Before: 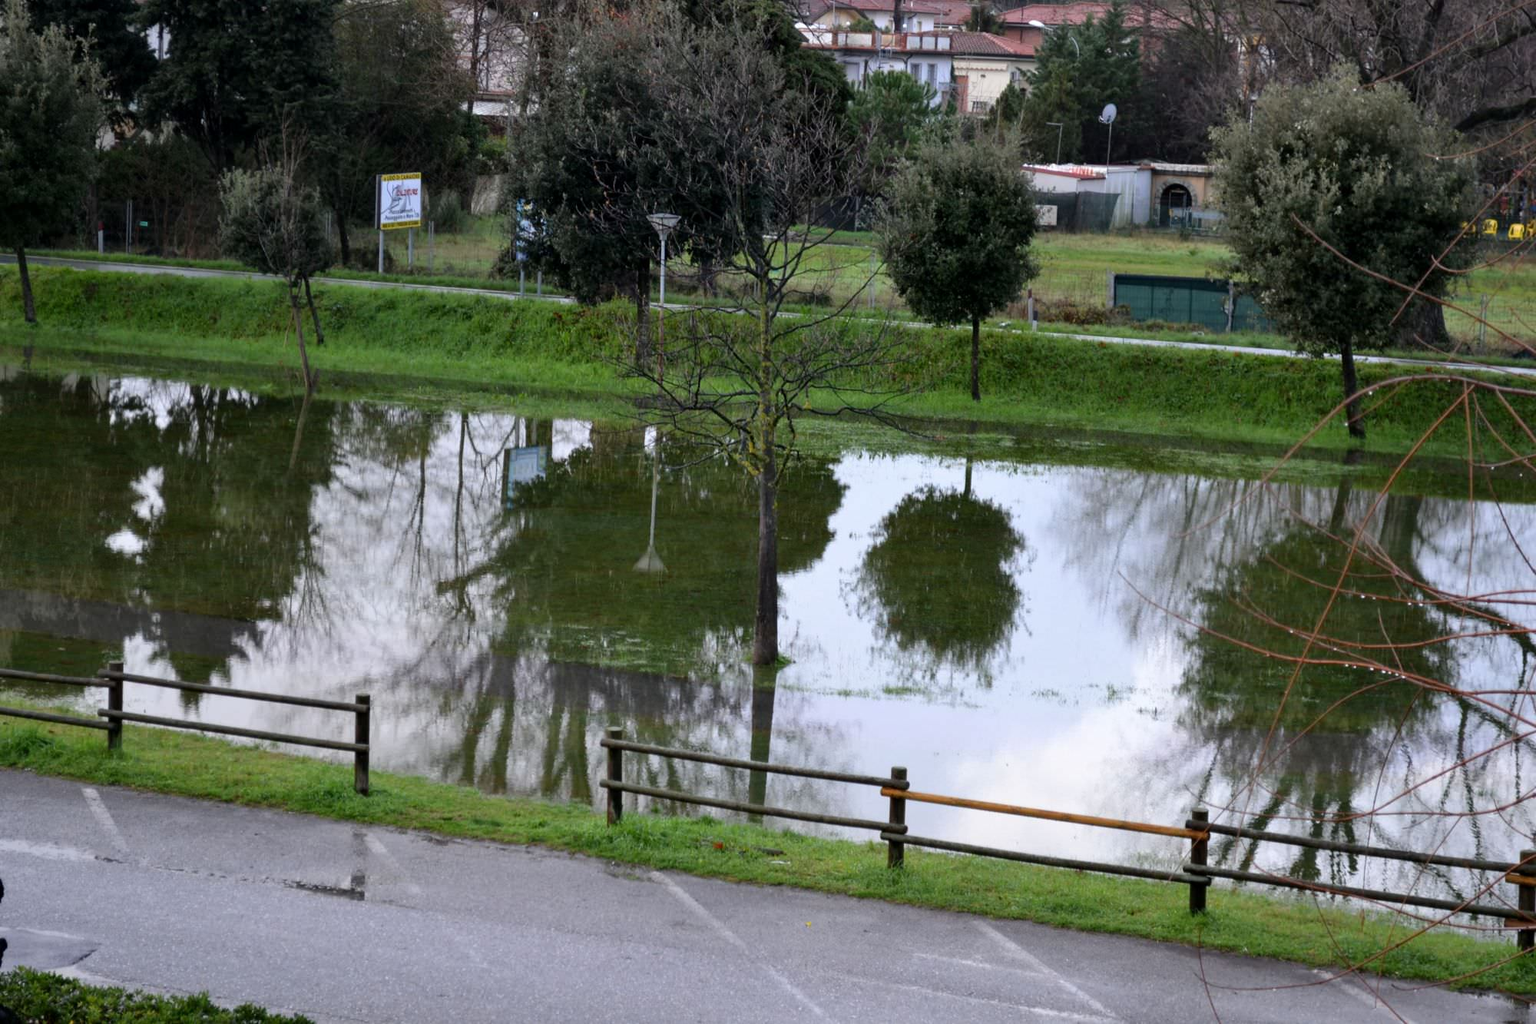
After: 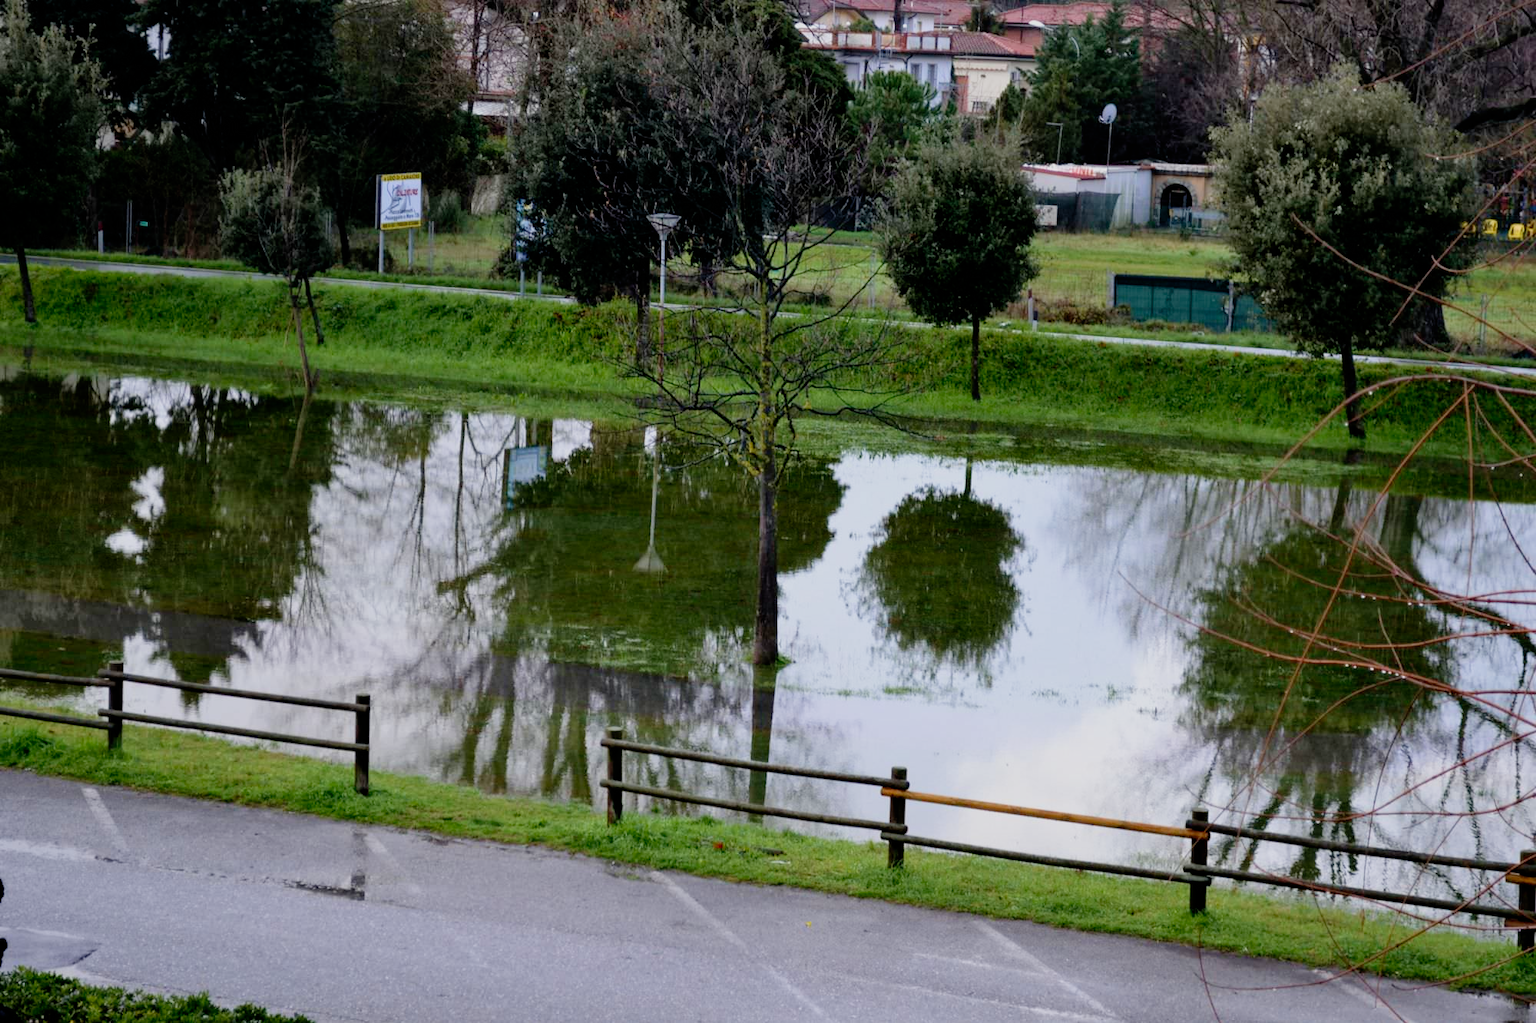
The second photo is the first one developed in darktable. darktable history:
velvia: on, module defaults
filmic rgb: black relative exposure -7.93 EV, white relative exposure 4.07 EV, hardness 4.06, latitude 50.87%, contrast 1.011, shadows ↔ highlights balance 5.3%, add noise in highlights 0.001, preserve chrominance no, color science v3 (2019), use custom middle-gray values true, contrast in highlights soft
exposure: exposure 0.129 EV, compensate highlight preservation false
